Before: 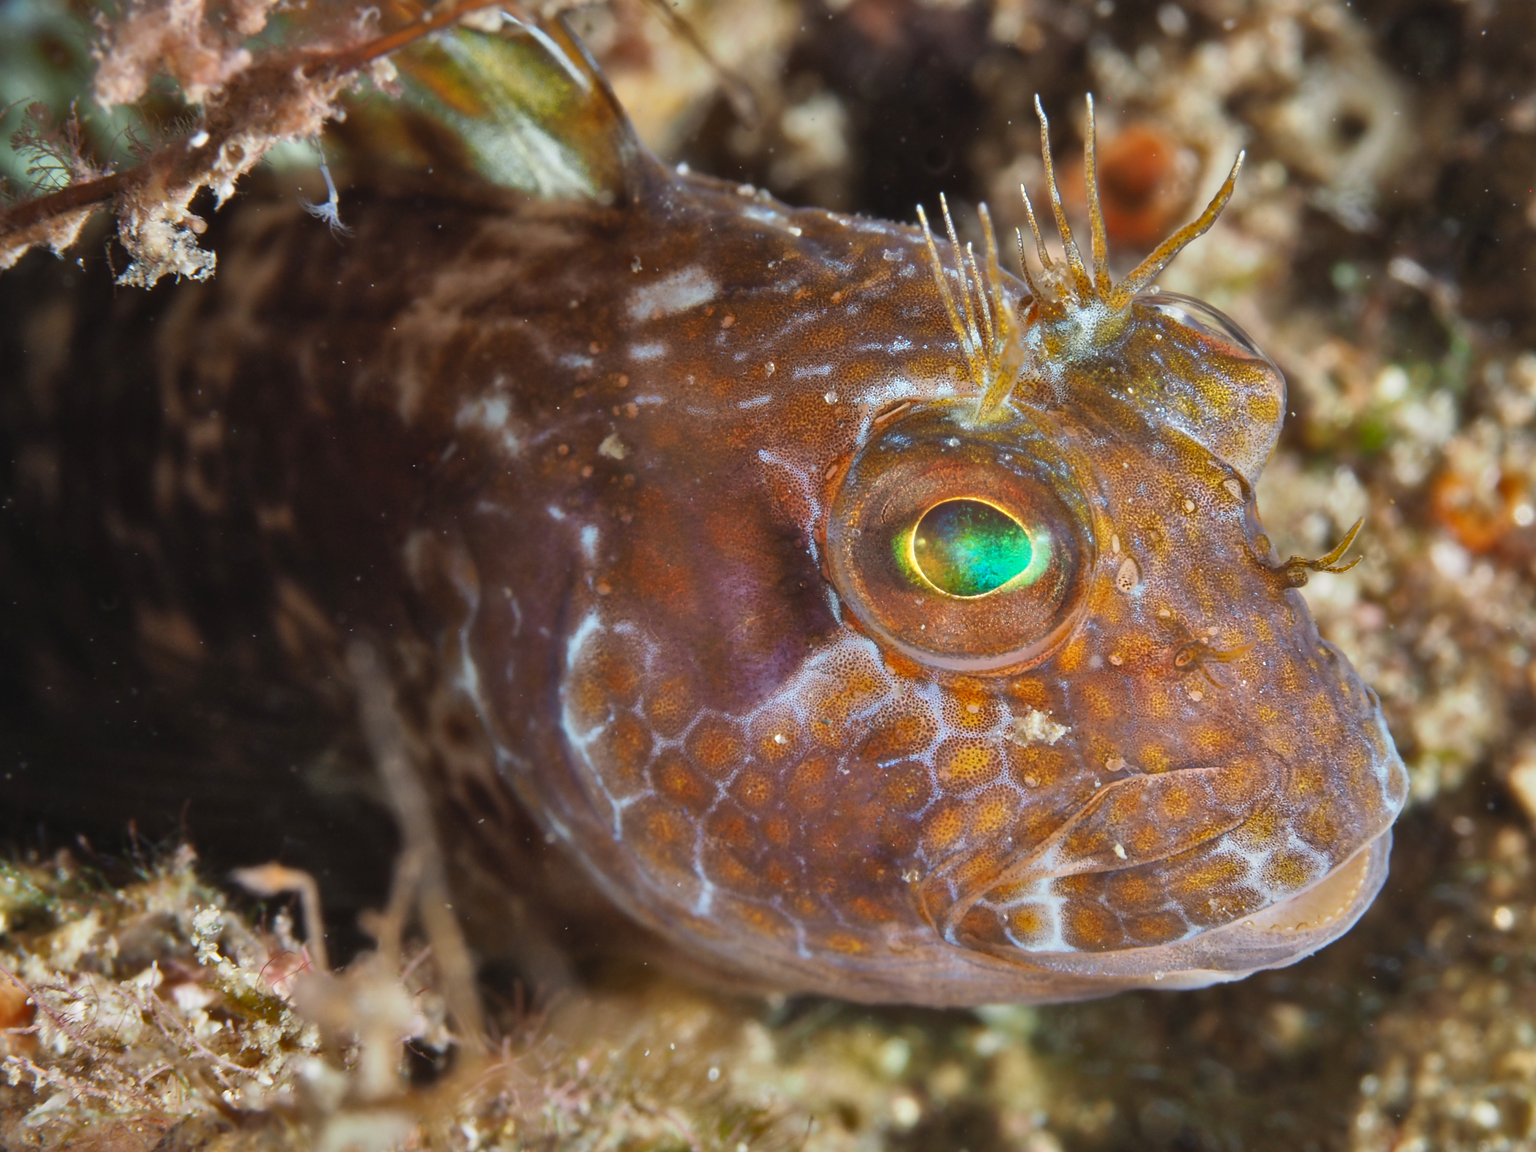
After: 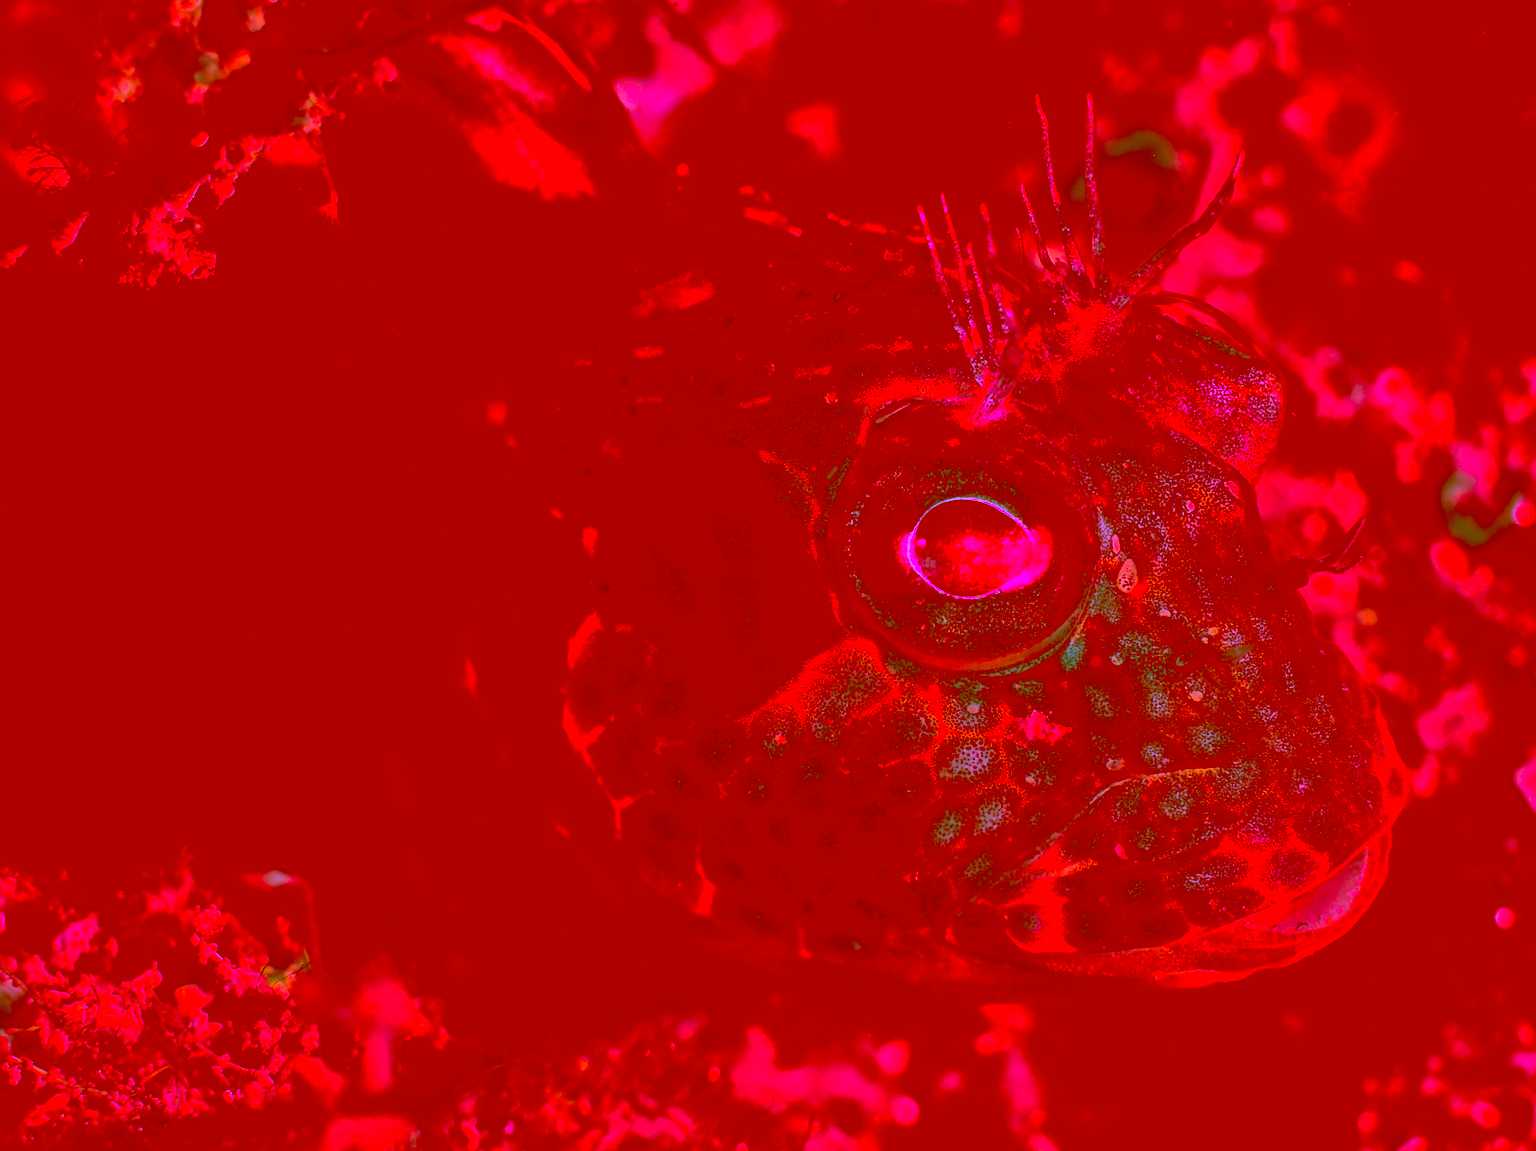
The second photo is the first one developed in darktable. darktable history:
levels: levels [0.031, 0.5, 0.969]
exposure: exposure -0.599 EV, compensate highlight preservation false
color correction: highlights a* -39.34, highlights b* -39.22, shadows a* -39.48, shadows b* -39.7, saturation -2.97
base curve: curves: ch0 [(0, 0.036) (0.083, 0.04) (0.804, 1)], preserve colors none
